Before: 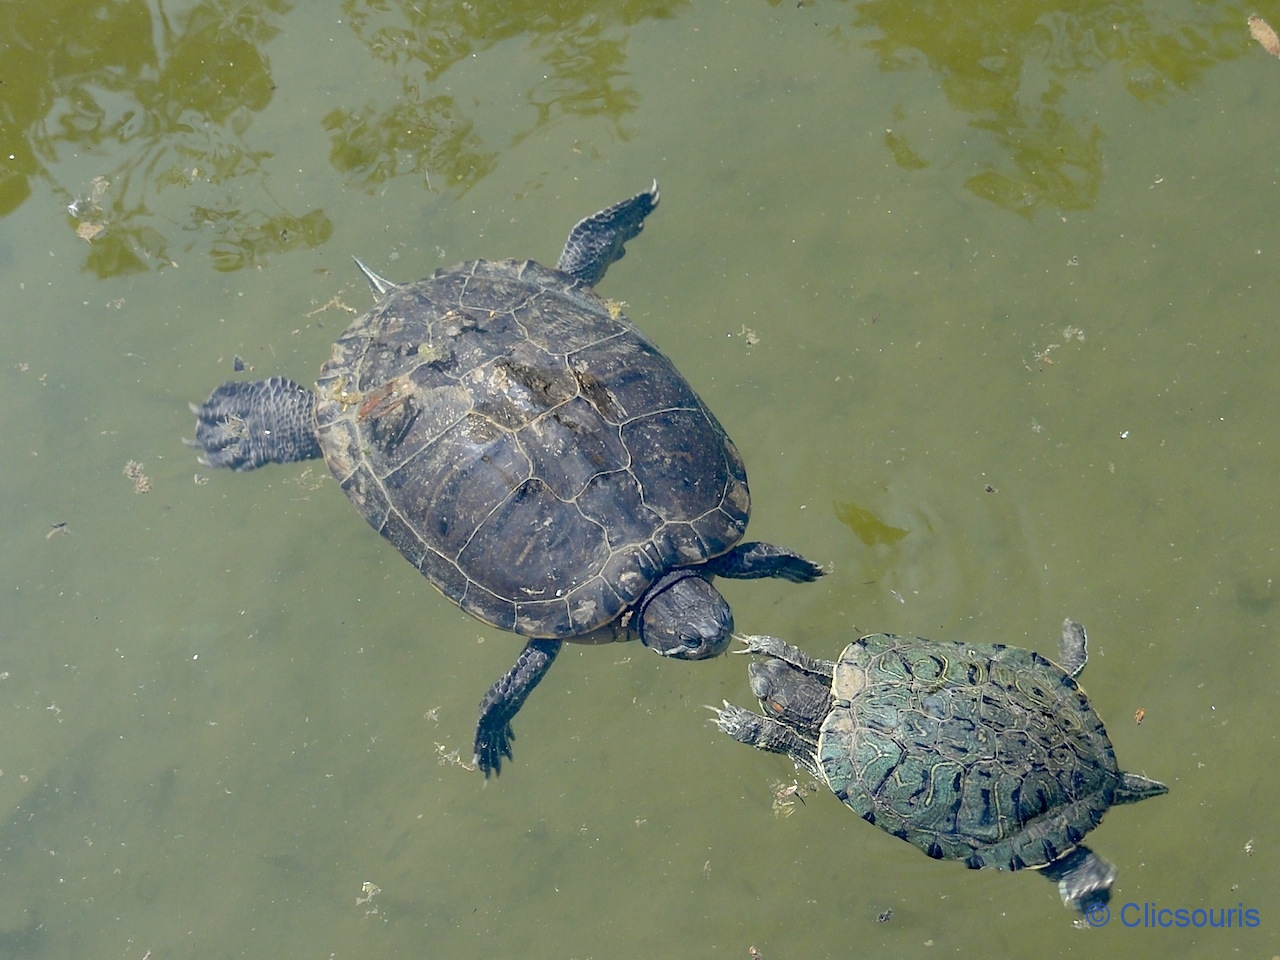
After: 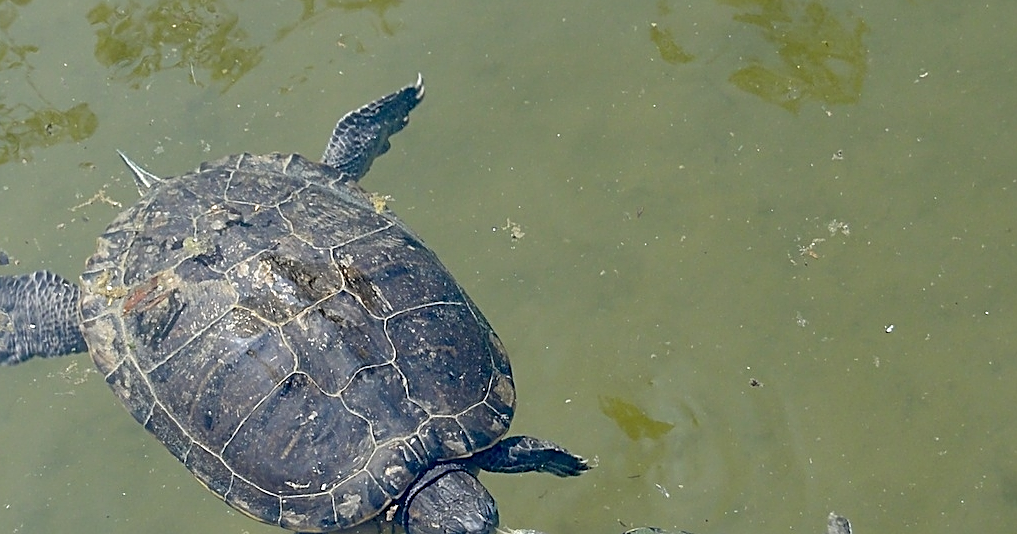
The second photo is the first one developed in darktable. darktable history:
sharpen: radius 2.543, amount 0.636
crop: left 18.38%, top 11.092%, right 2.134%, bottom 33.217%
